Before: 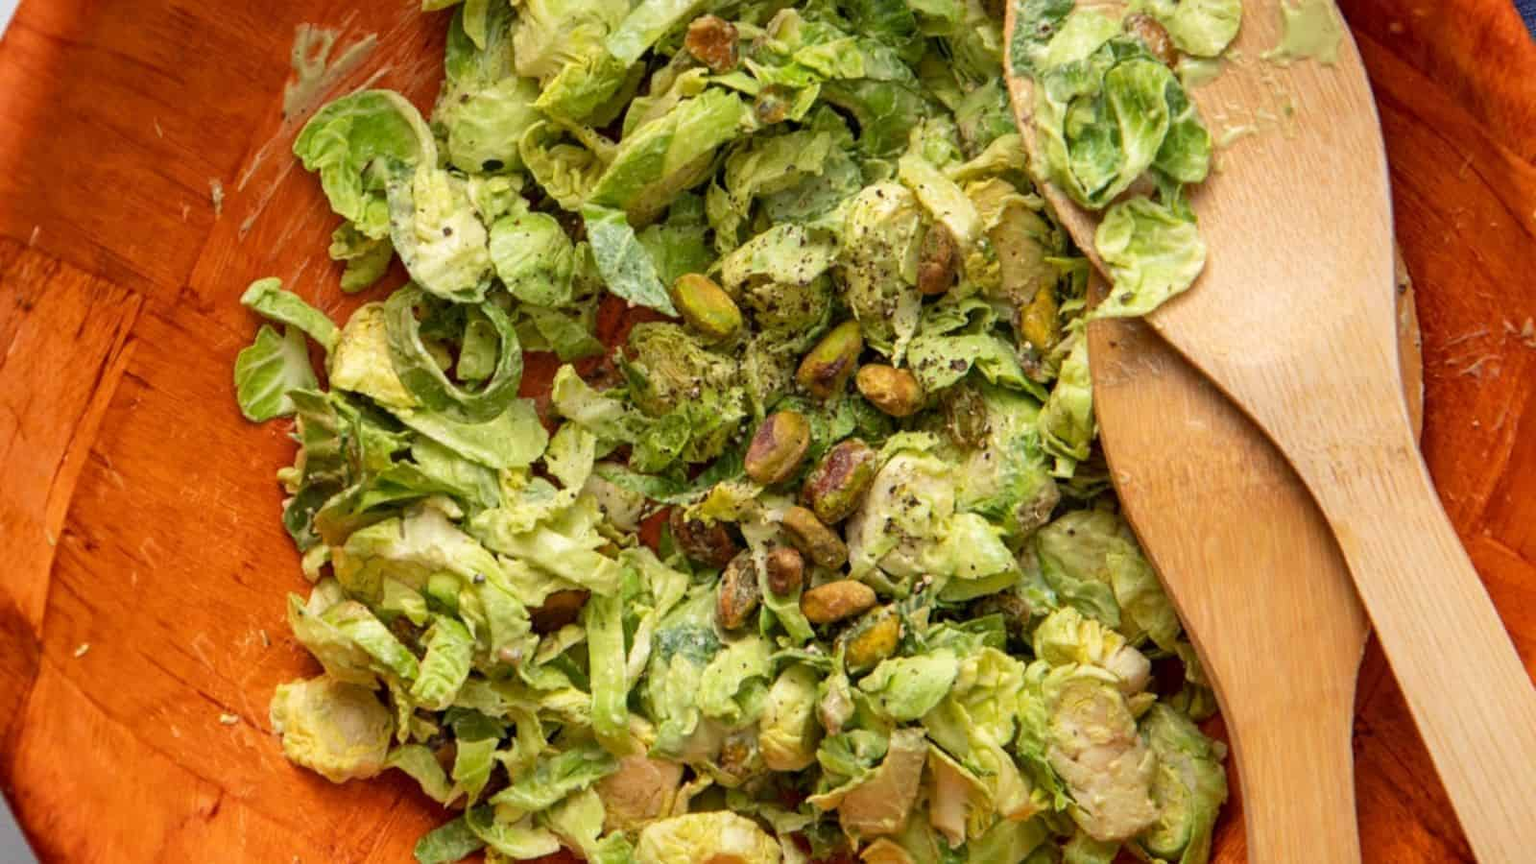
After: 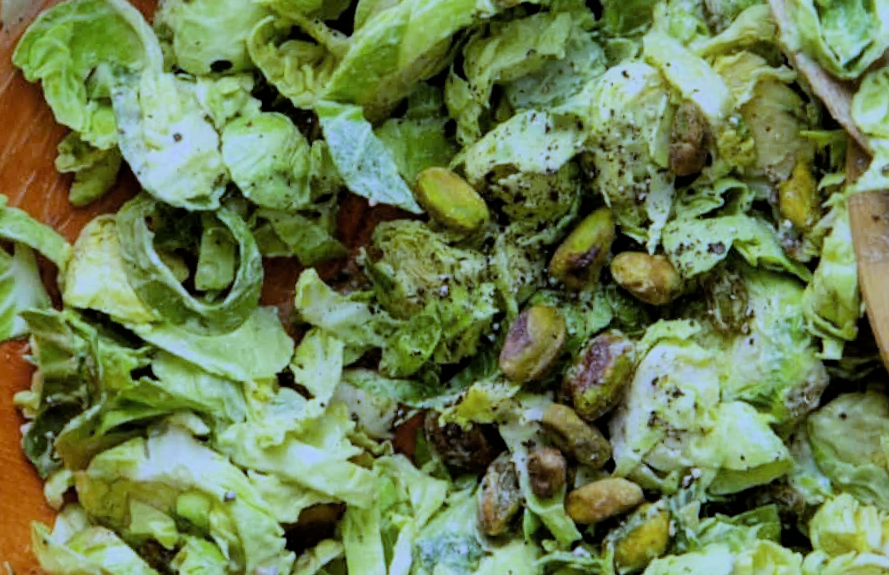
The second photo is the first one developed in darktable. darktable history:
filmic rgb: black relative exposure -5 EV, hardness 2.88, contrast 1.3
white balance: red 0.766, blue 1.537
contrast equalizer: octaves 7, y [[0.6 ×6], [0.55 ×6], [0 ×6], [0 ×6], [0 ×6]], mix -0.3
rotate and perspective: rotation -3°, crop left 0.031, crop right 0.968, crop top 0.07, crop bottom 0.93
crop: left 16.202%, top 11.208%, right 26.045%, bottom 20.557%
